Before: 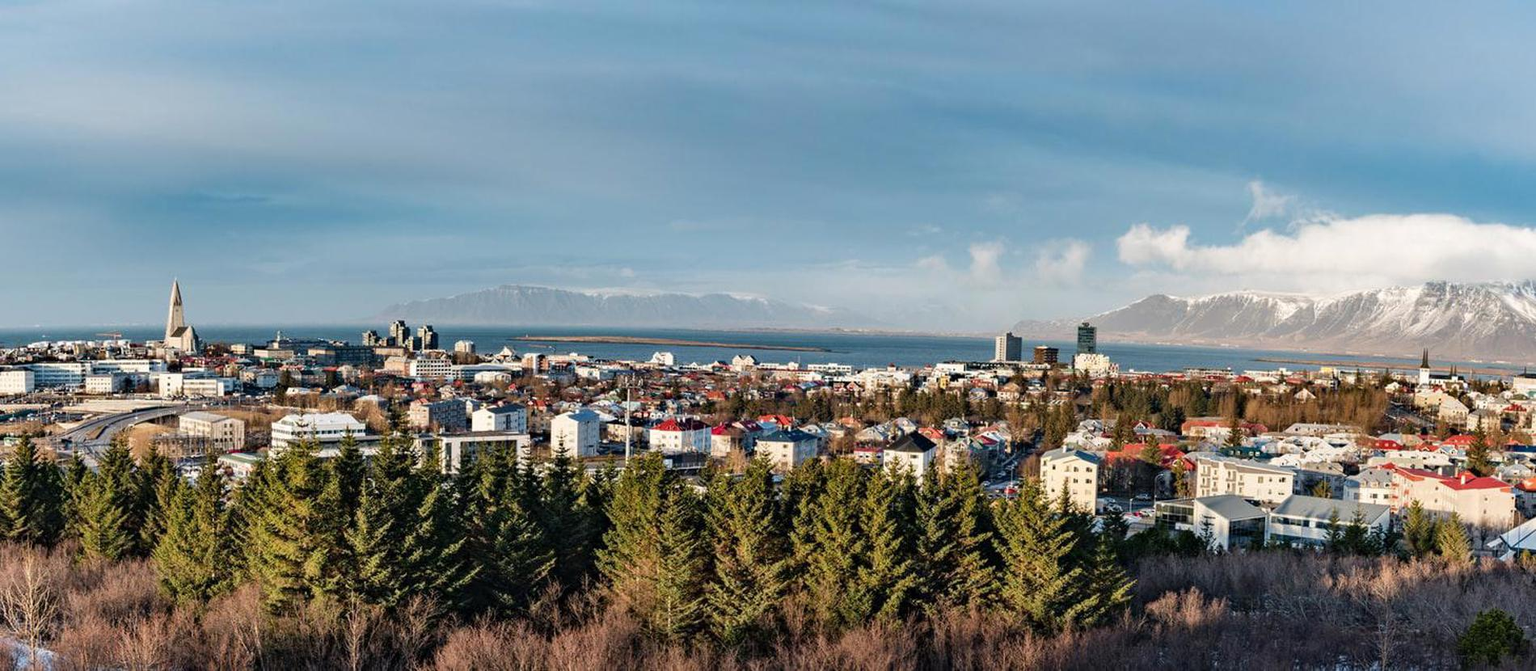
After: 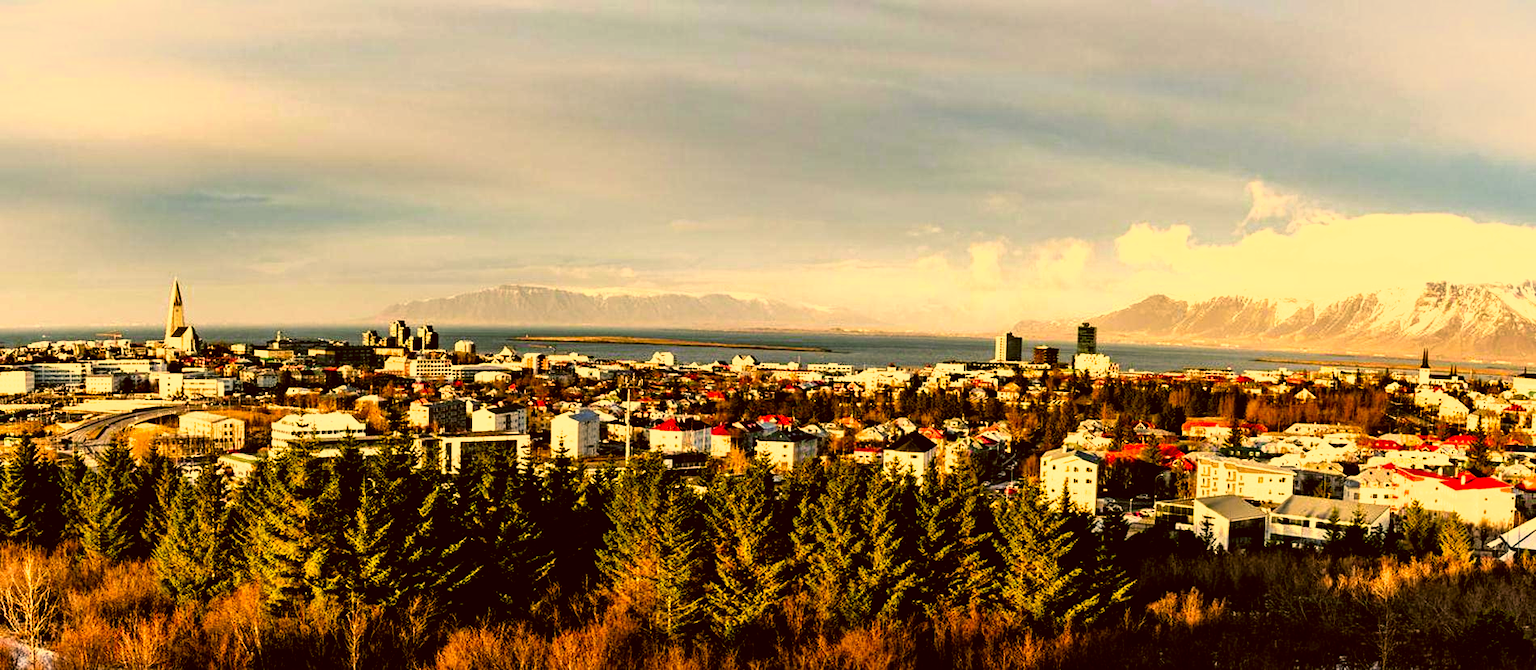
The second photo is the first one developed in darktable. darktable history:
color correction: highlights a* 11, highlights b* 29.99, shadows a* 2.89, shadows b* 16.98, saturation 1.75
filmic rgb: black relative exposure -8.25 EV, white relative exposure 2.2 EV, hardness 7.08, latitude 84.85%, contrast 1.705, highlights saturation mix -3.15%, shadows ↔ highlights balance -3.04%, iterations of high-quality reconstruction 0
